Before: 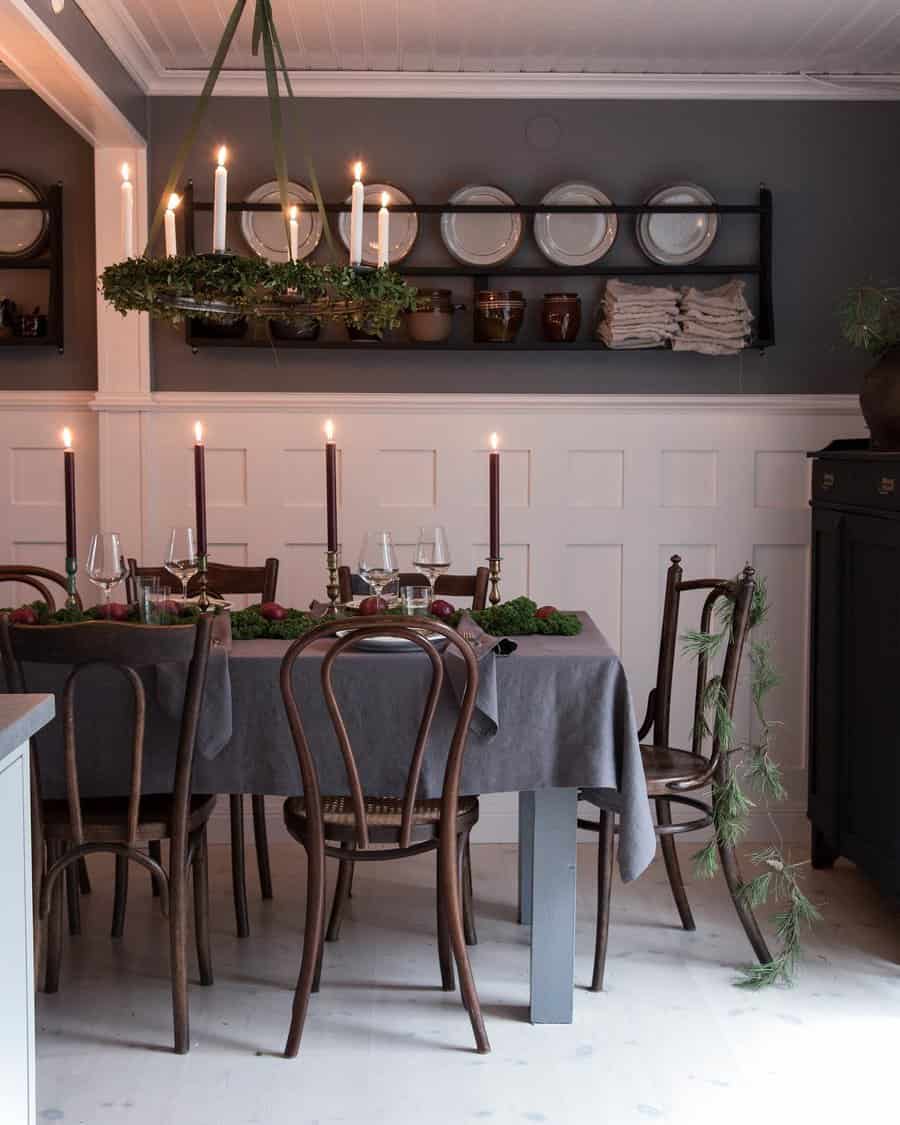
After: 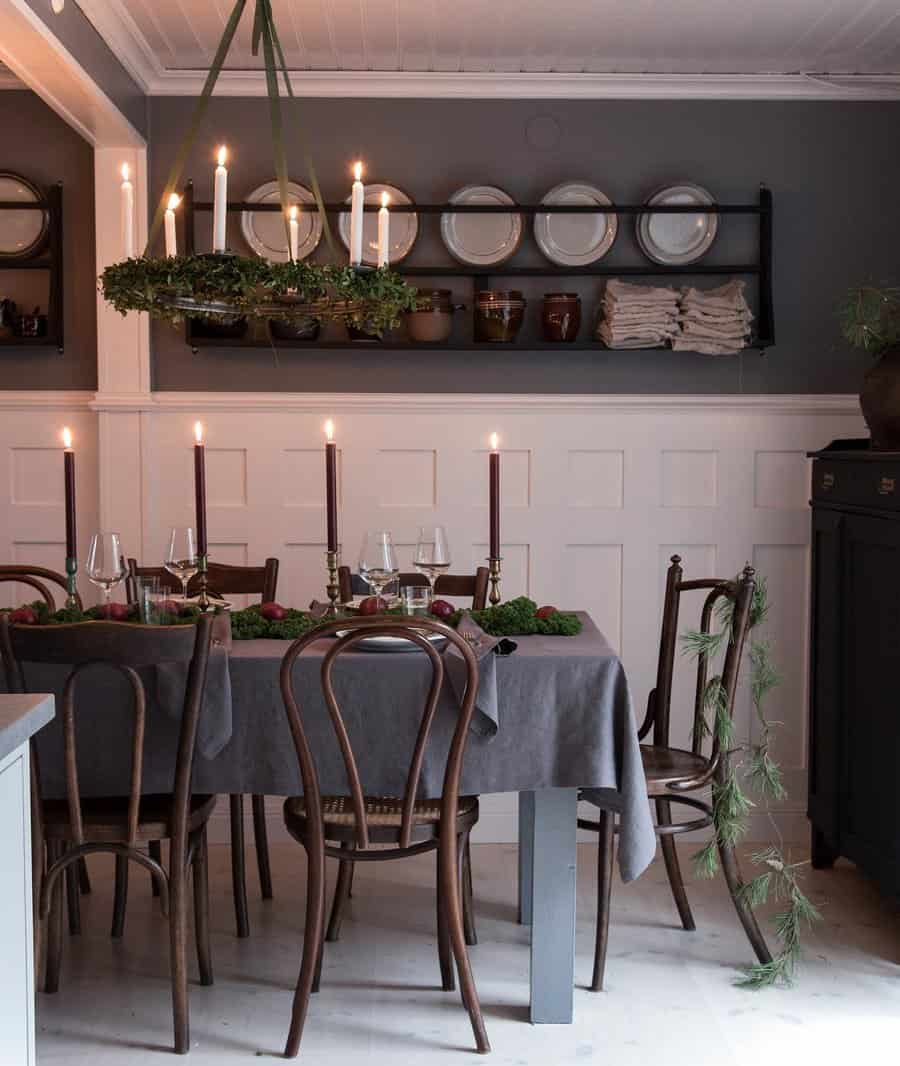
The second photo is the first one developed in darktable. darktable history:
crop and rotate: top 0.003%, bottom 5.184%
